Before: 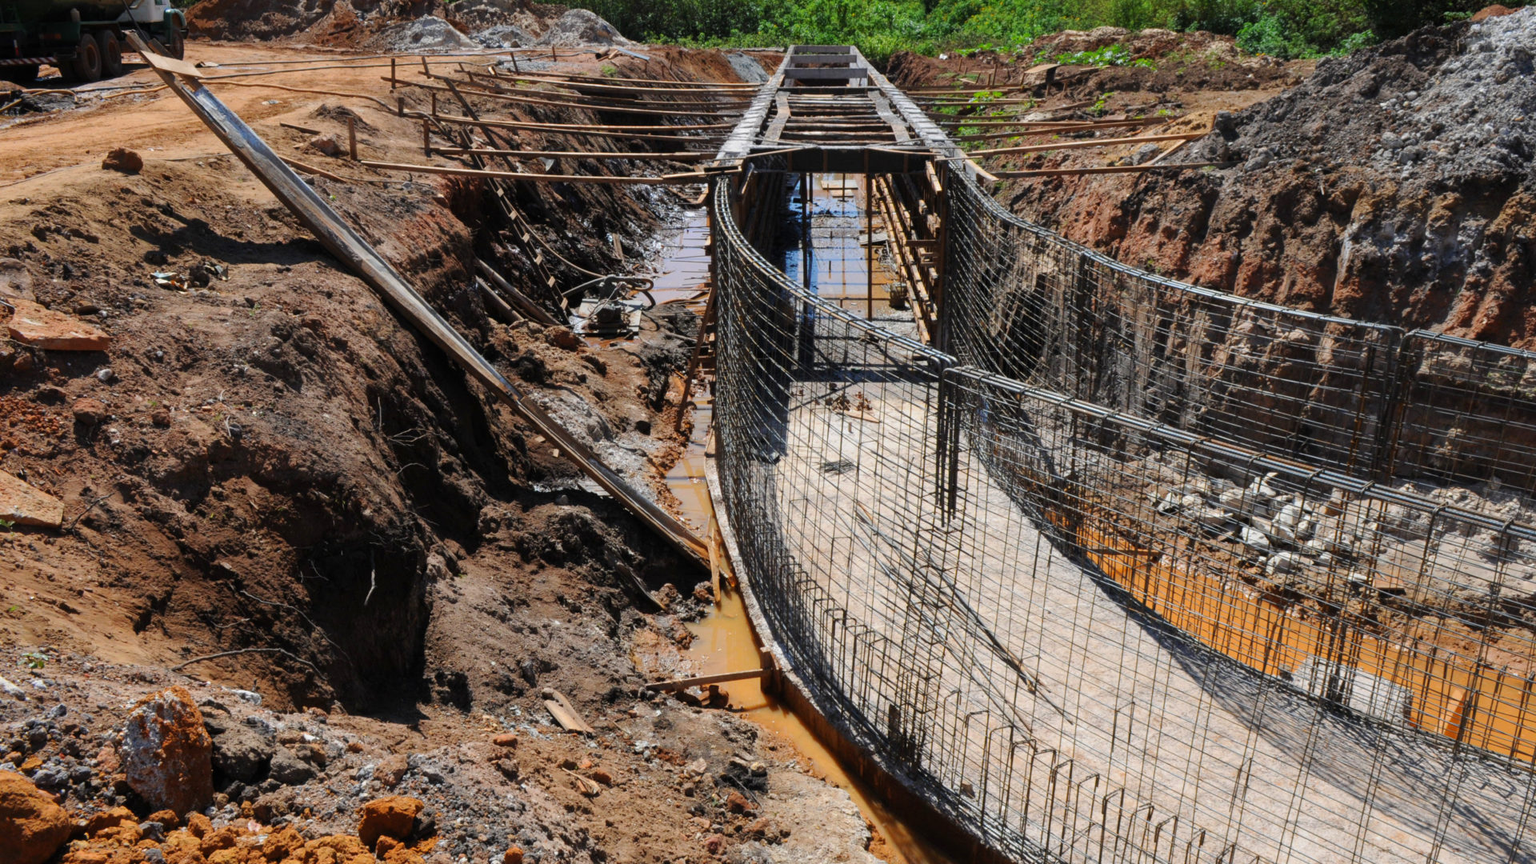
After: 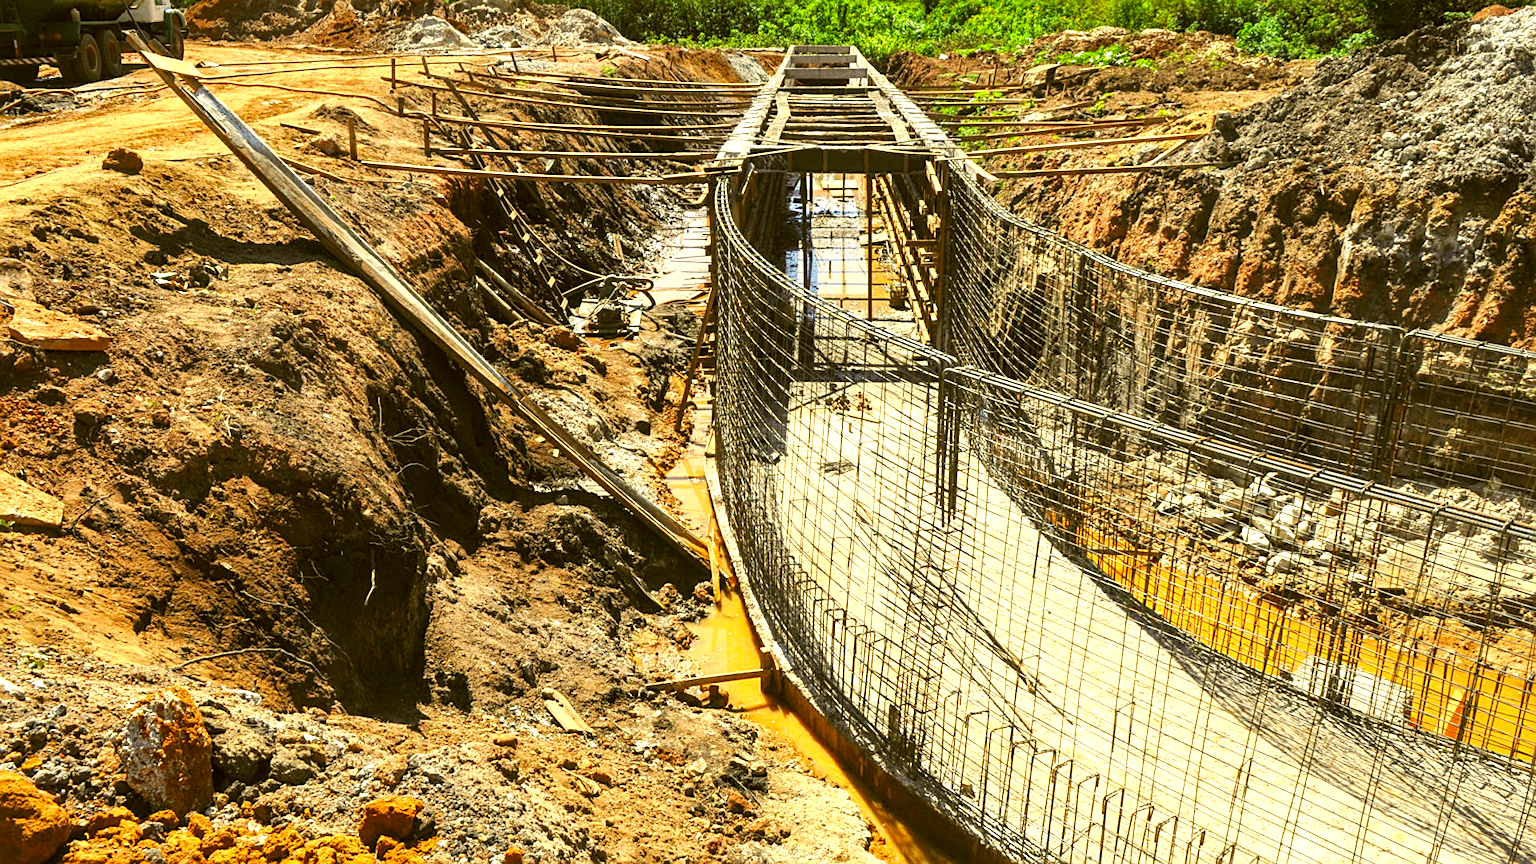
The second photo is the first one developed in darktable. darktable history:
exposure: black level correction 0, exposure 1.2 EV, compensate highlight preservation false
sharpen: on, module defaults
color correction: highlights a* 0.162, highlights b* 29.53, shadows a* -0.162, shadows b* 21.09
local contrast: on, module defaults
